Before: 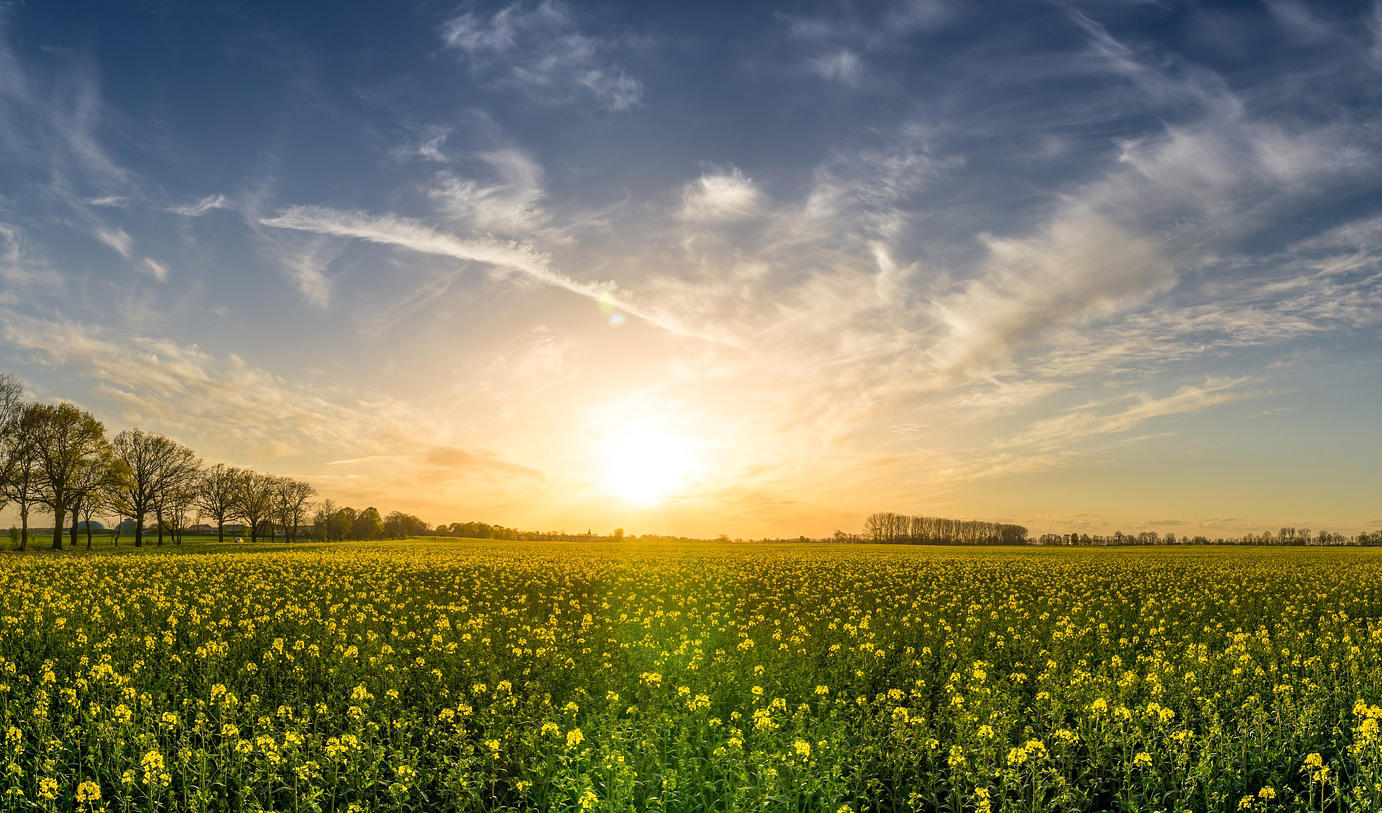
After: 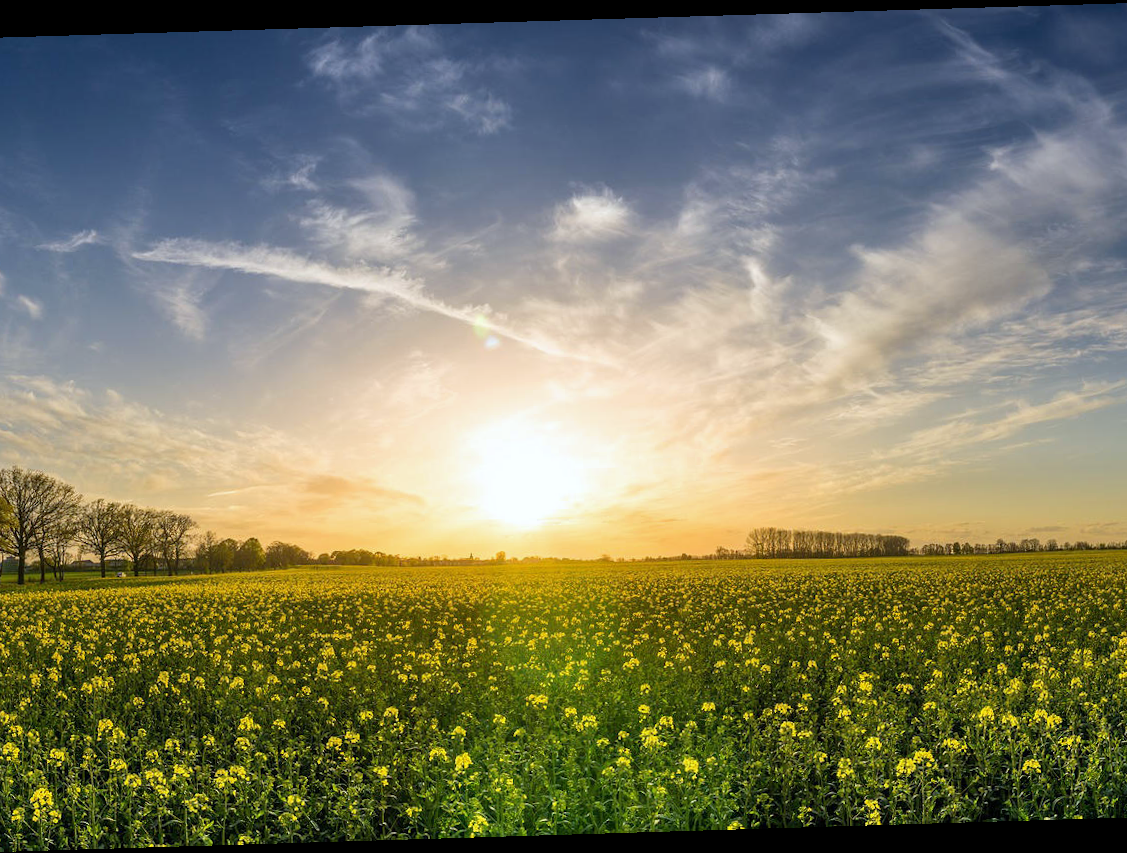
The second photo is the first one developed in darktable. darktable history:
crop and rotate: left 9.597%, right 10.195%
rotate and perspective: rotation -1.75°, automatic cropping off
white balance: red 0.976, blue 1.04
